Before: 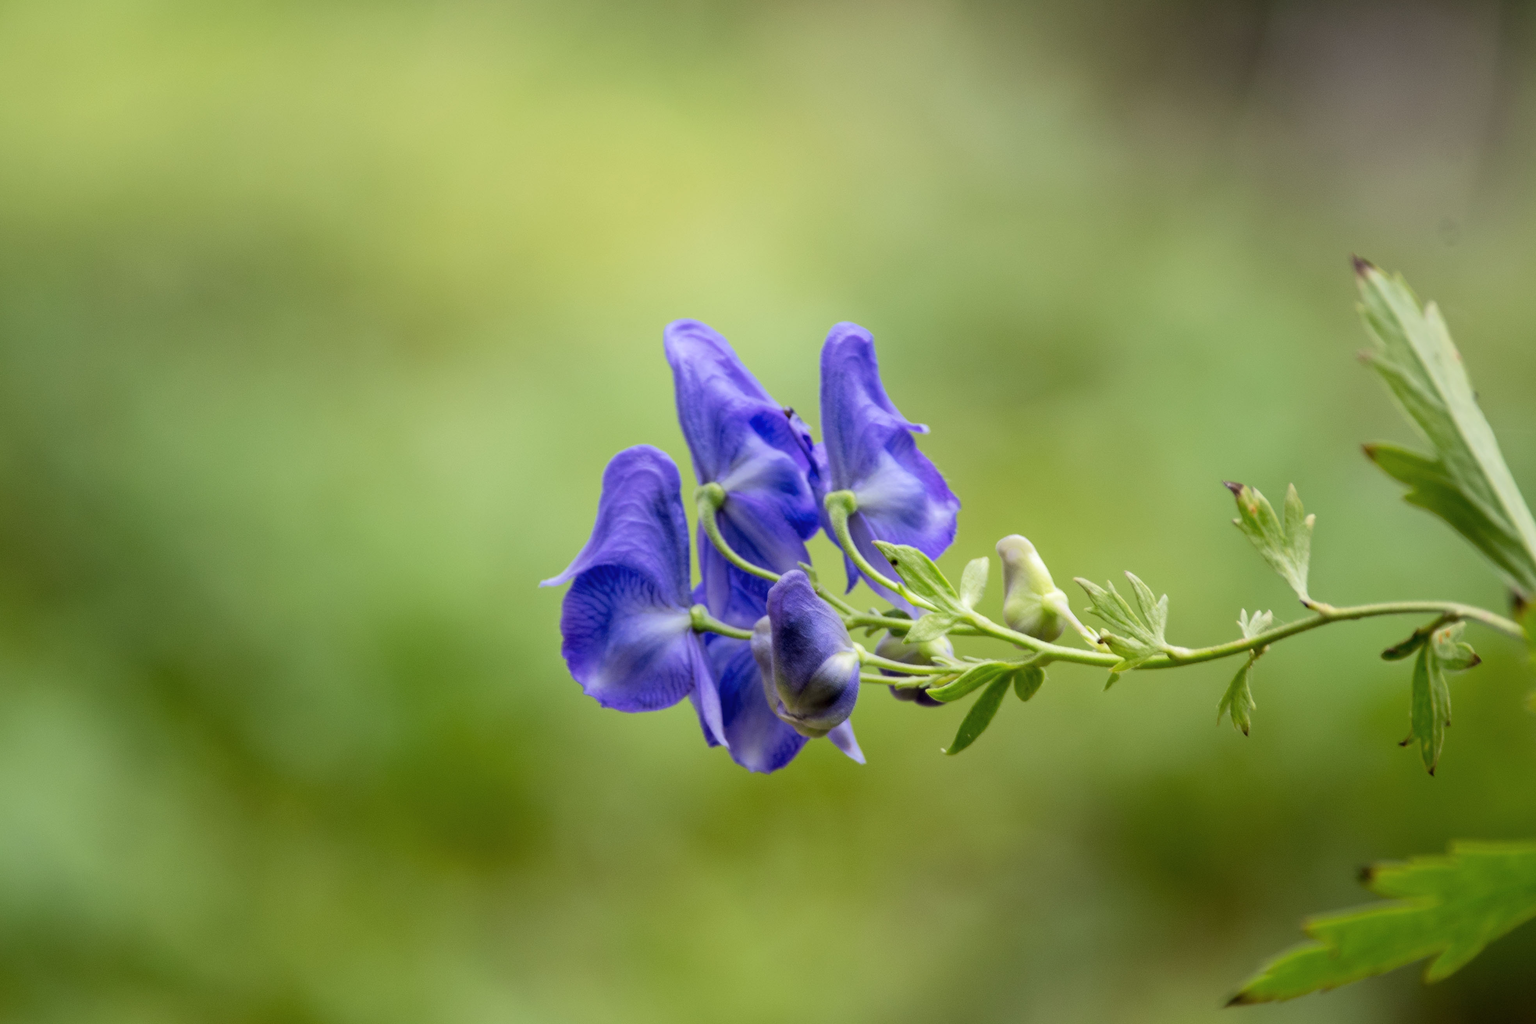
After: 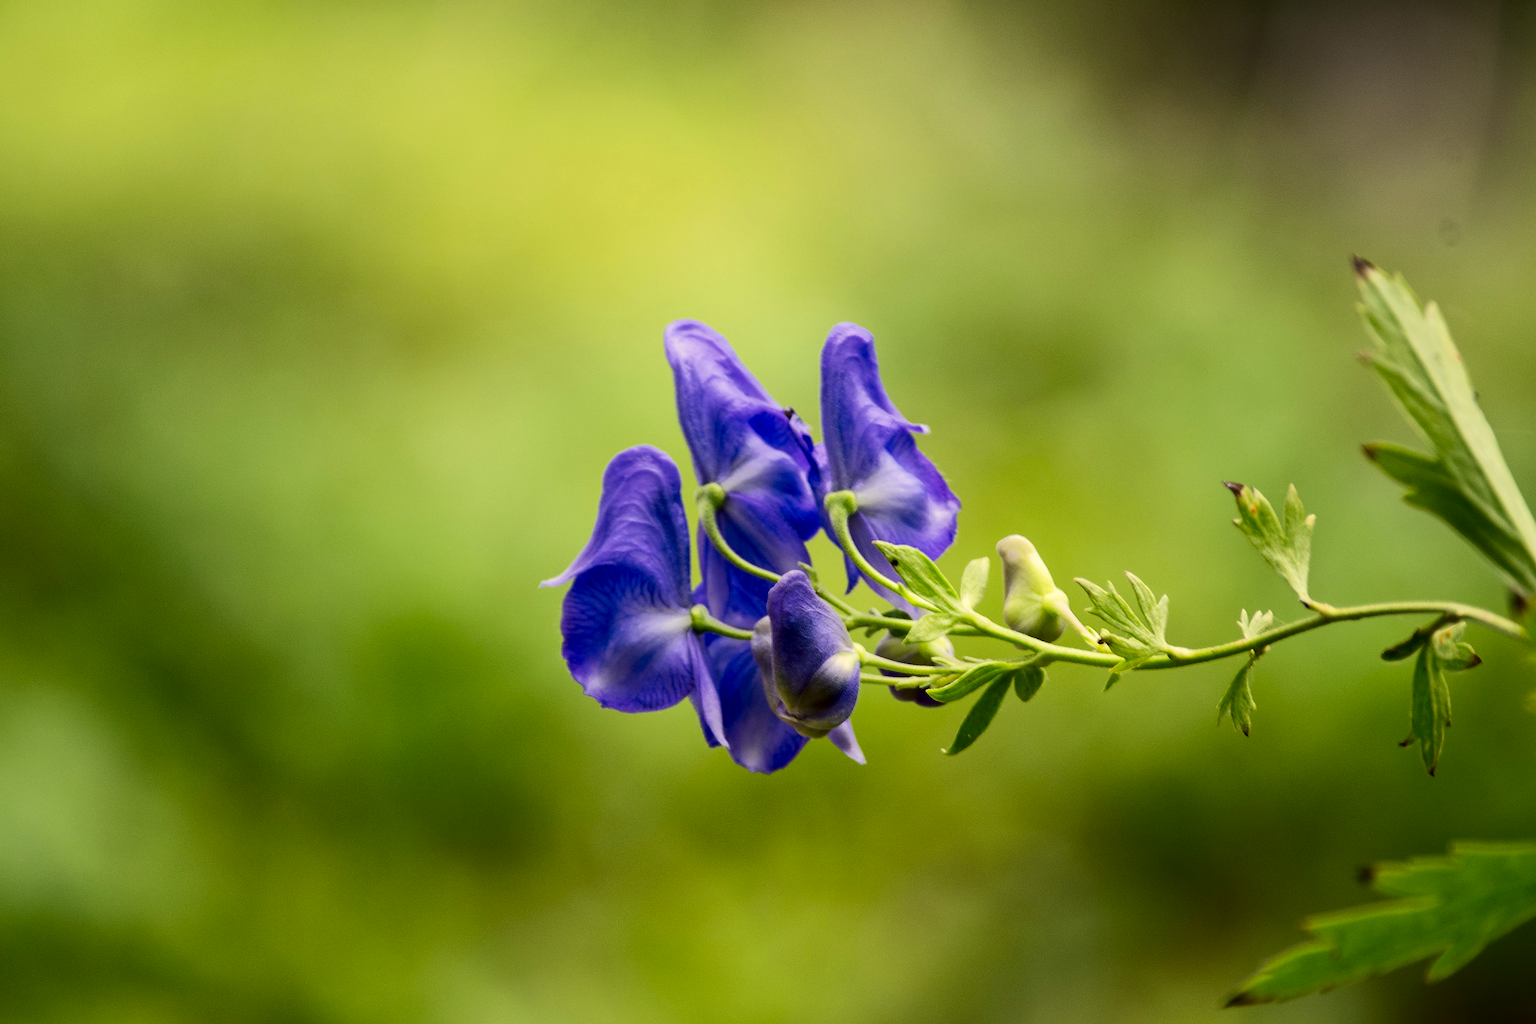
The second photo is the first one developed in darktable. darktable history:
sharpen: on, module defaults
color correction: highlights a* 1.36, highlights b* 18.28
contrast brightness saturation: contrast 0.203, brightness -0.103, saturation 0.097
